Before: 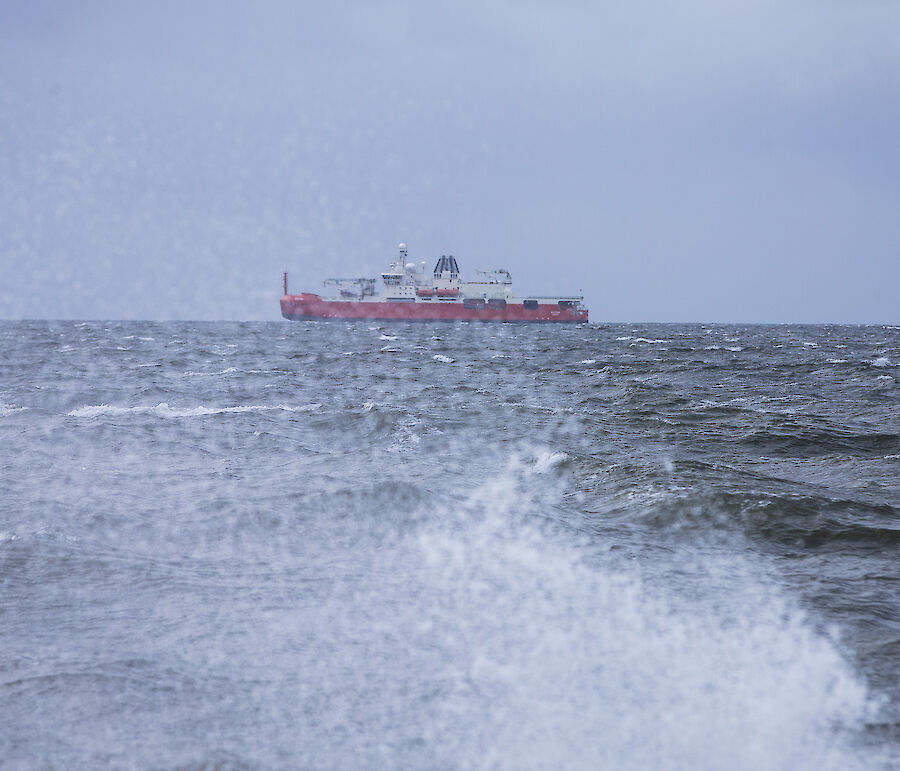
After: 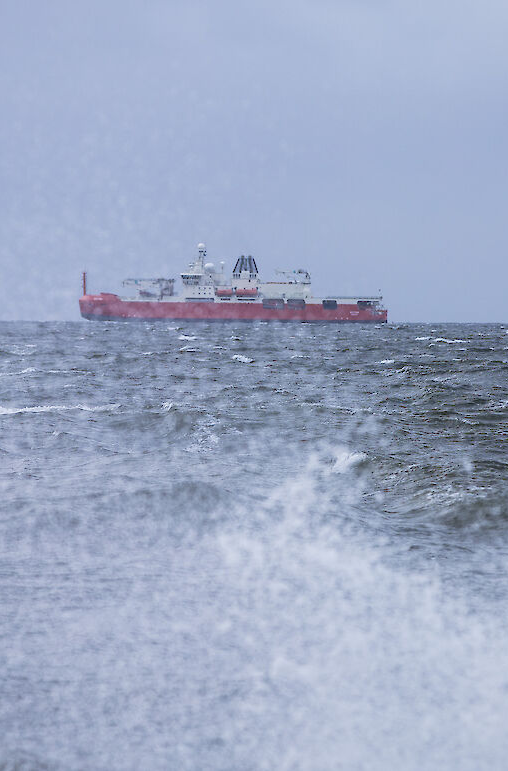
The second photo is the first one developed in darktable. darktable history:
crop and rotate: left 22.334%, right 21.158%
